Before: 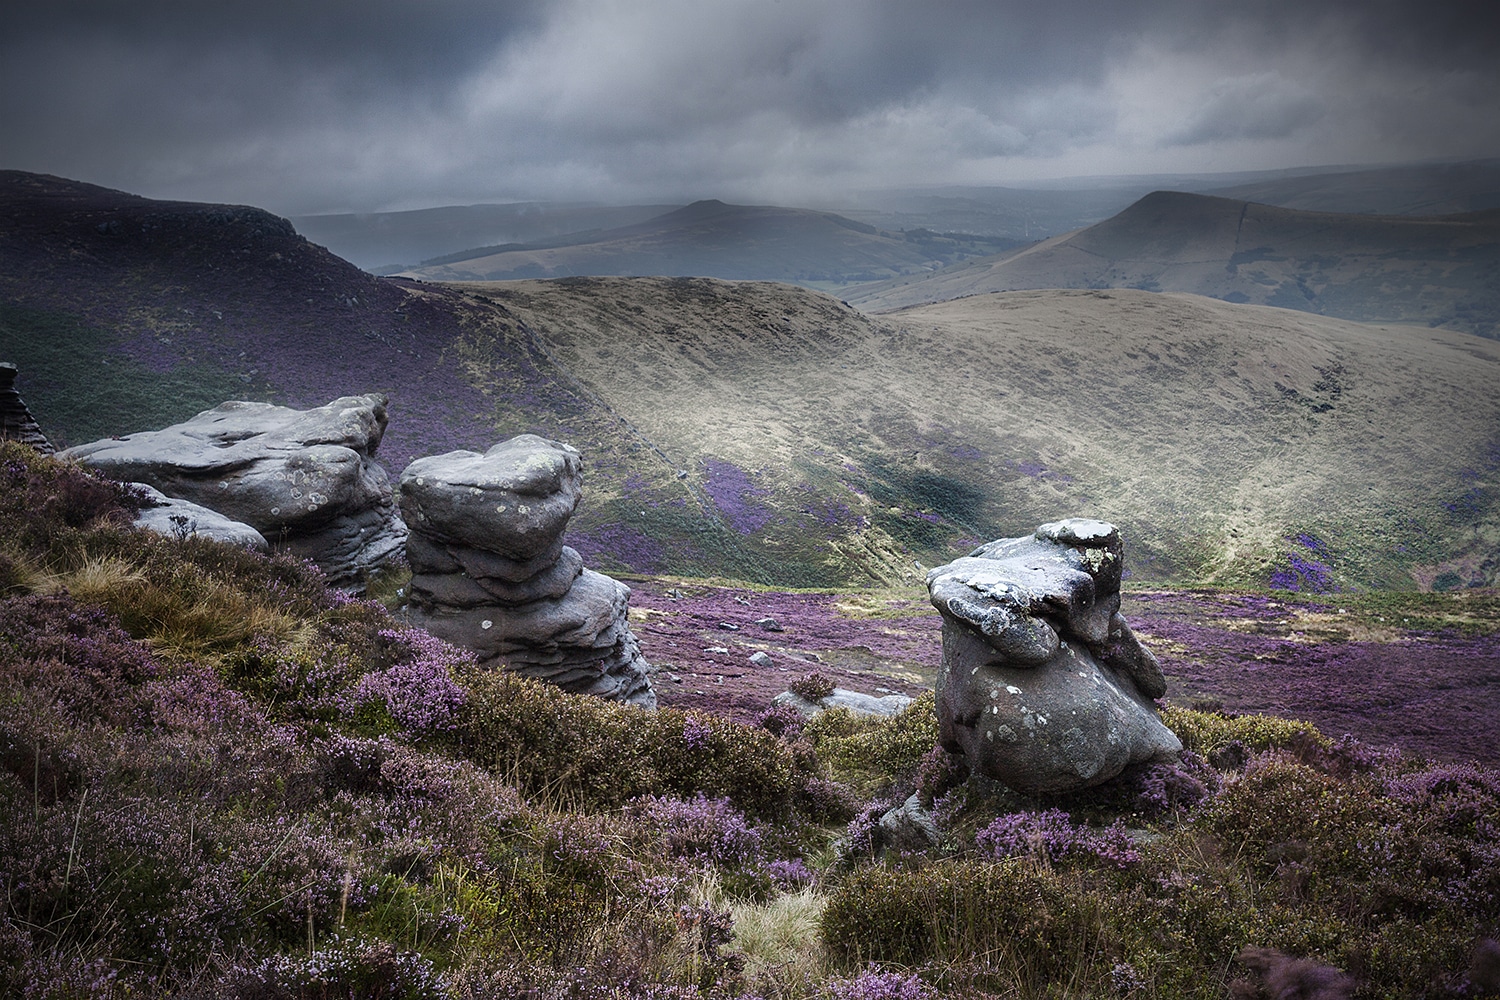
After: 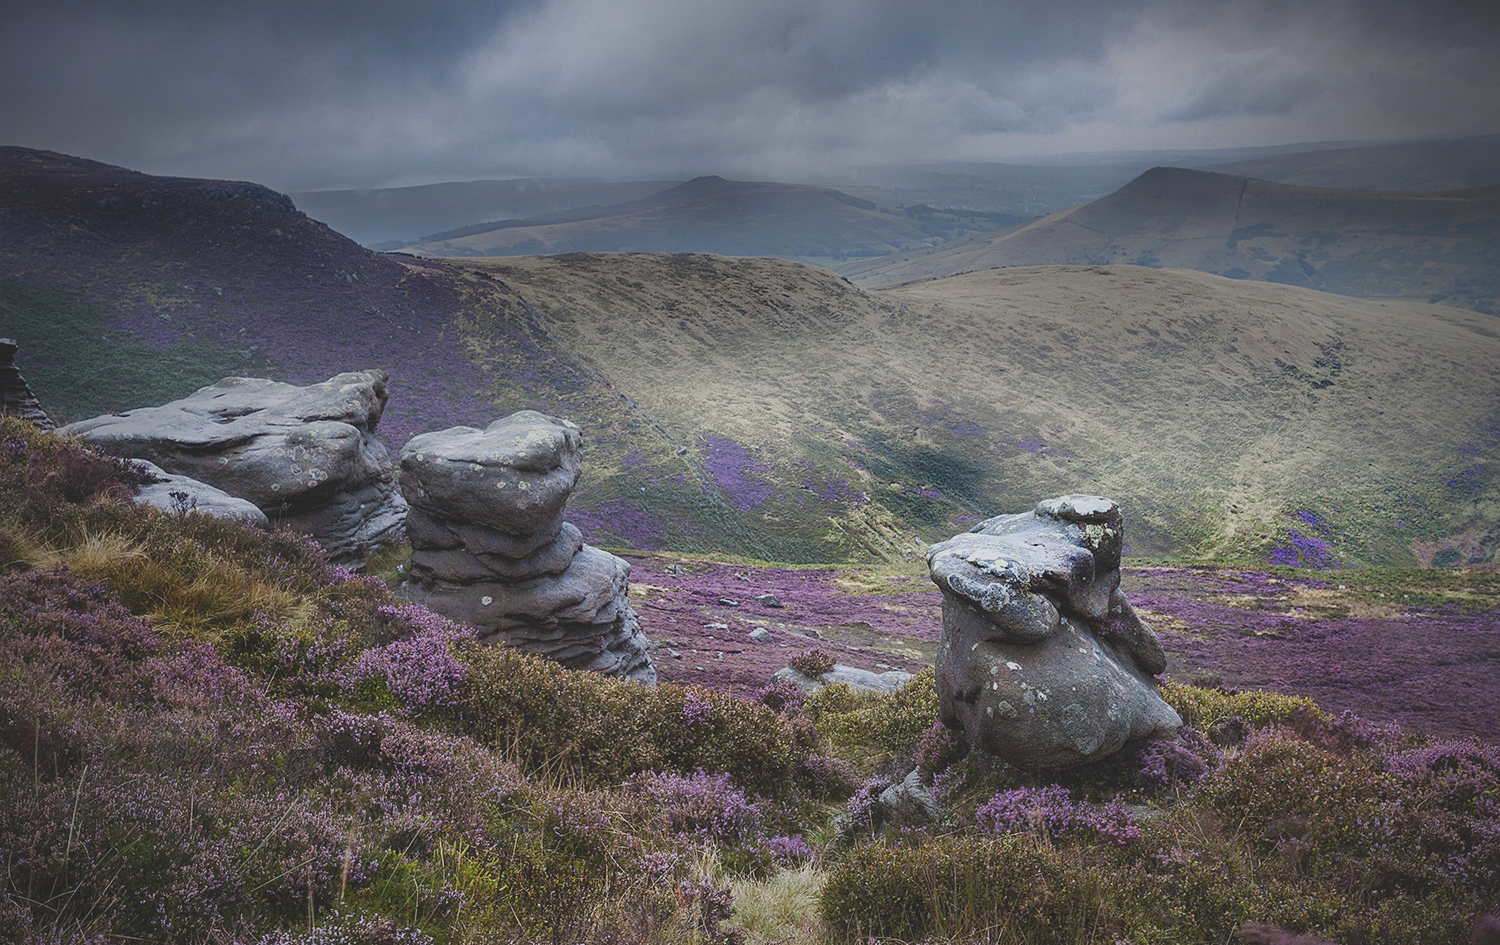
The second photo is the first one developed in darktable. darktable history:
crop and rotate: top 2.479%, bottom 3.018%
haze removal: compatibility mode true, adaptive false
contrast brightness saturation: contrast -0.28
